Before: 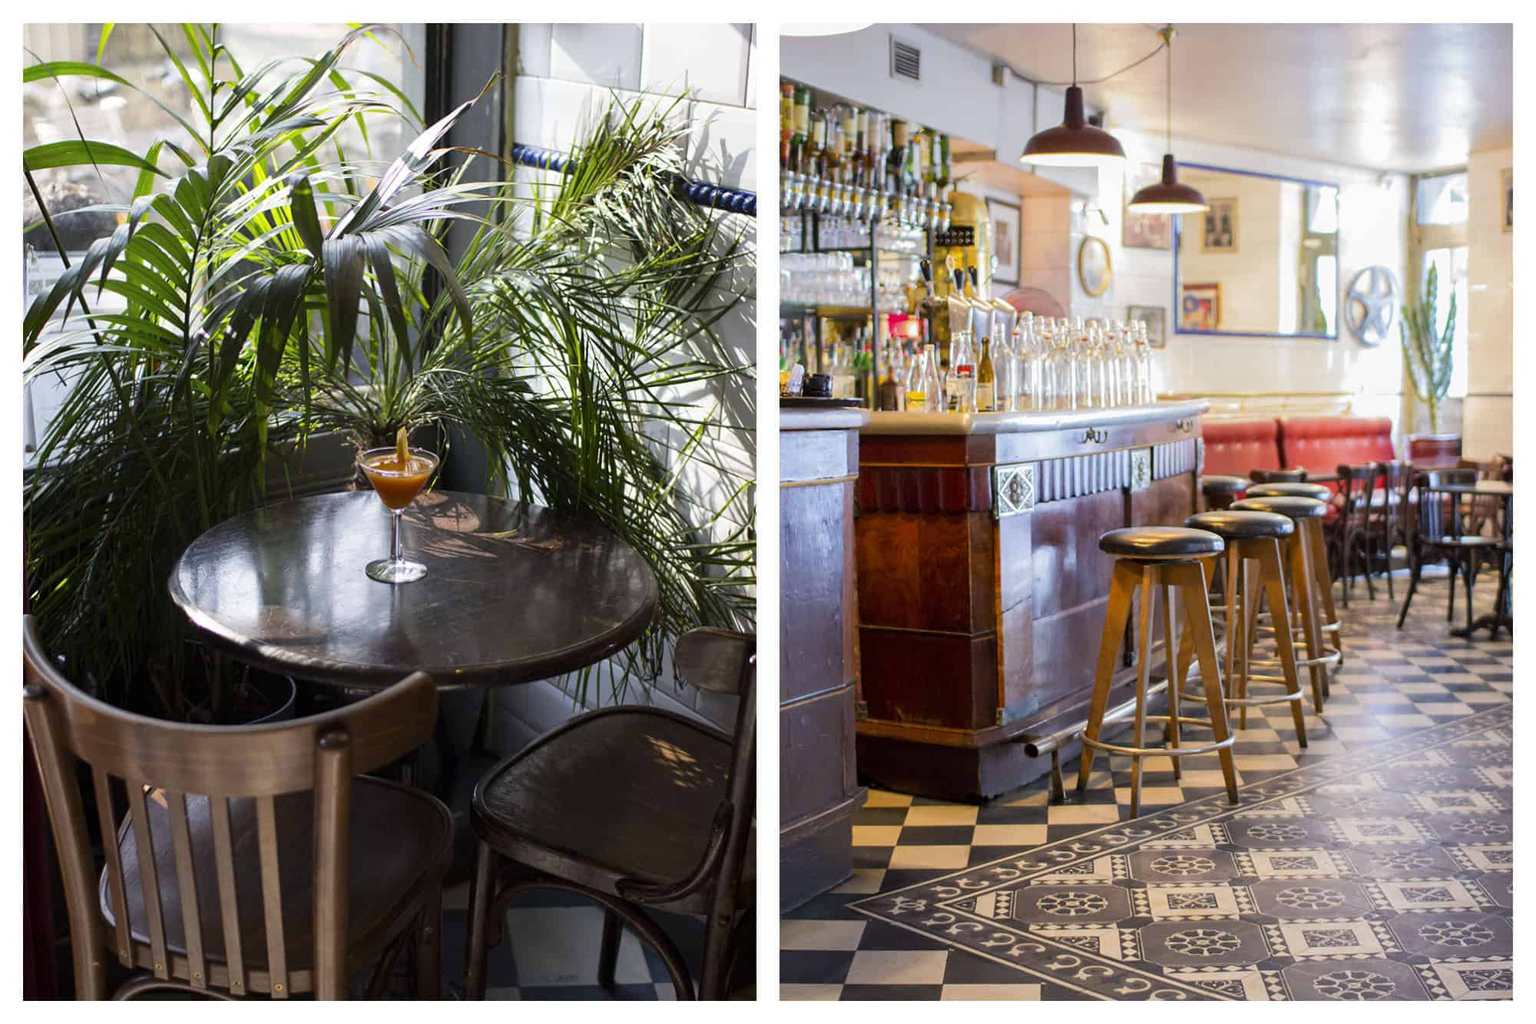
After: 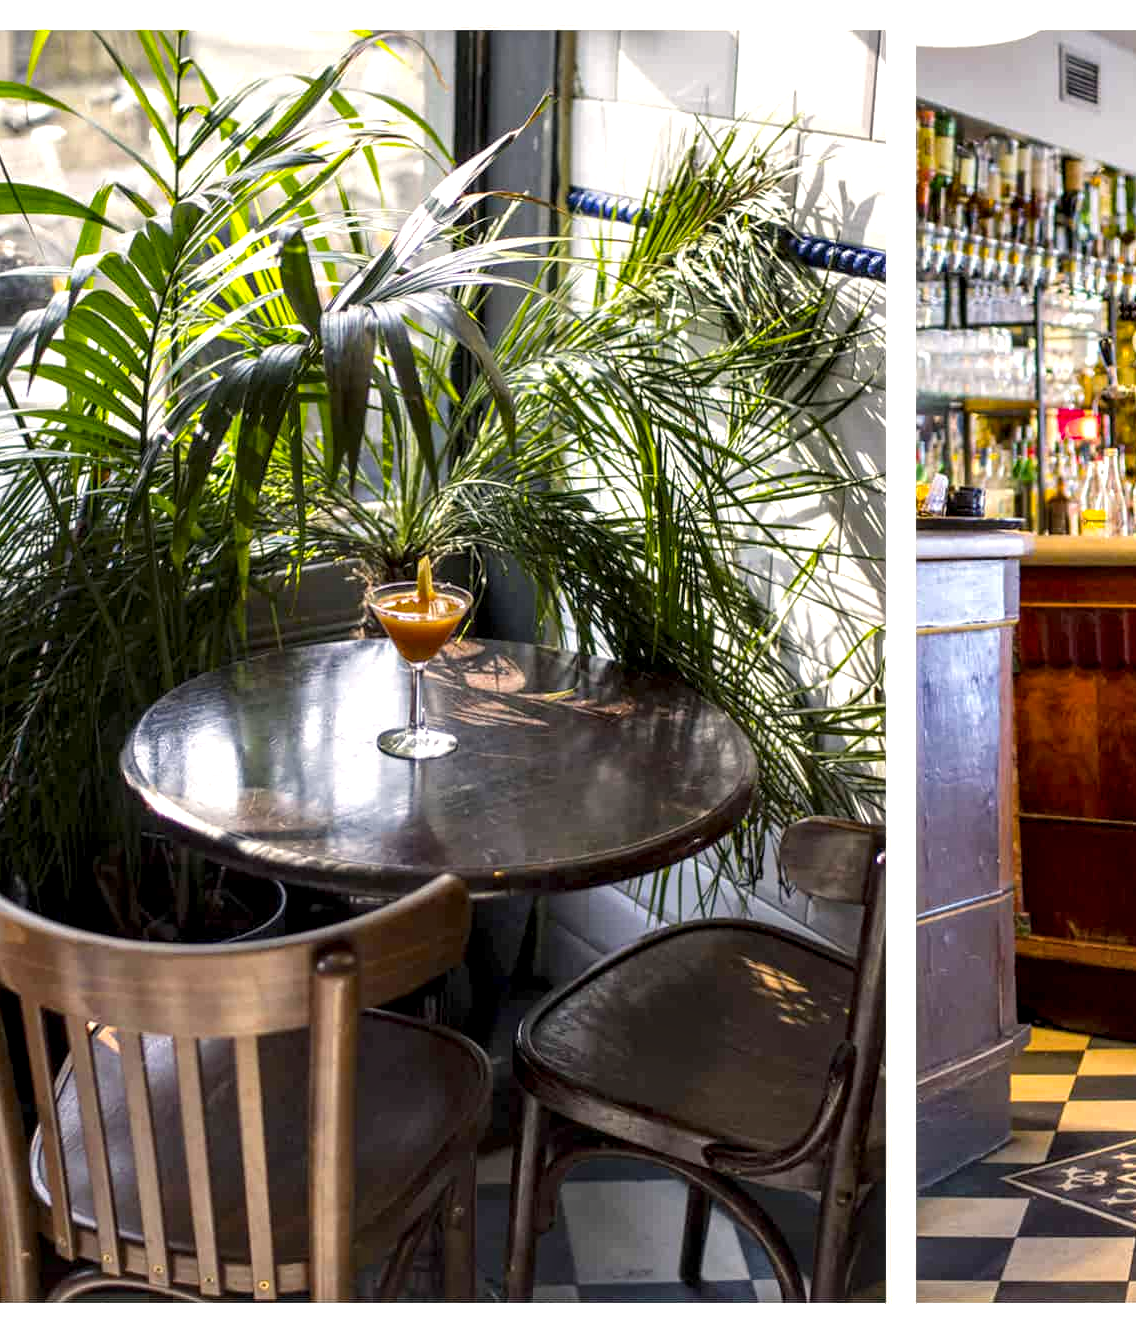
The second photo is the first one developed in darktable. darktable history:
local contrast: highlights 60%, shadows 59%, detail 160%
tone equalizer: on, module defaults
crop: left 4.97%, right 38.2%
color balance rgb: power › hue 60.17°, highlights gain › chroma 2.053%, highlights gain › hue 71.51°, global offset › hue 169.45°, perceptual saturation grading › global saturation 25.268%, perceptual brilliance grading › global brilliance 9.762%, perceptual brilliance grading › shadows 14.205%, global vibrance -16.705%, contrast -5.587%
